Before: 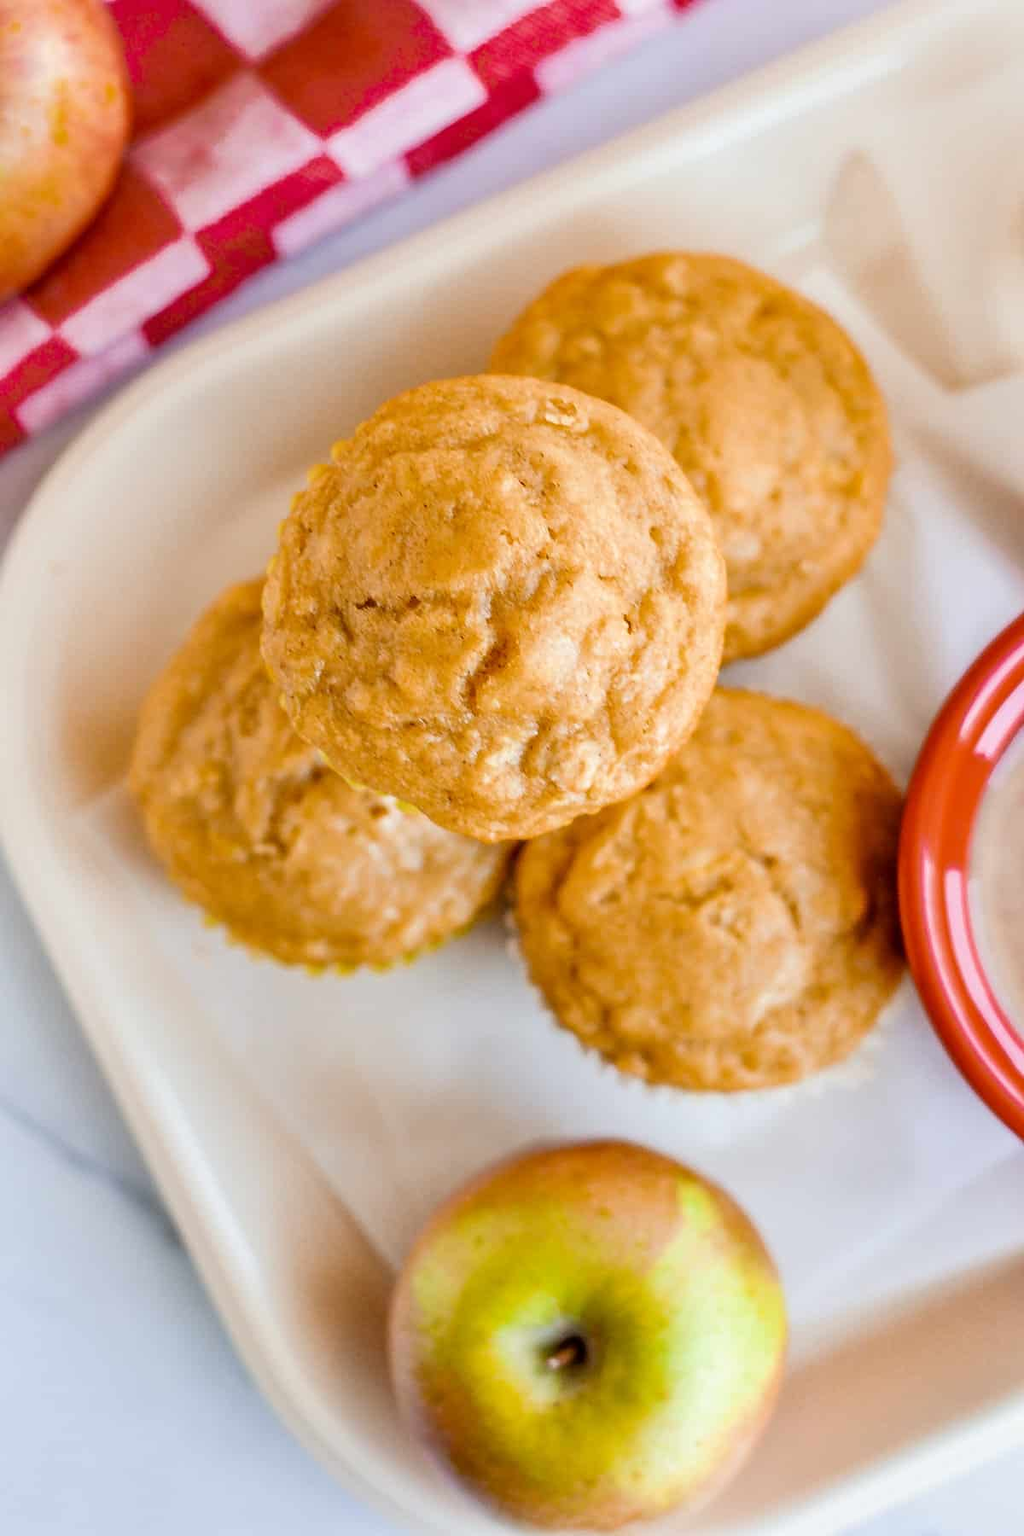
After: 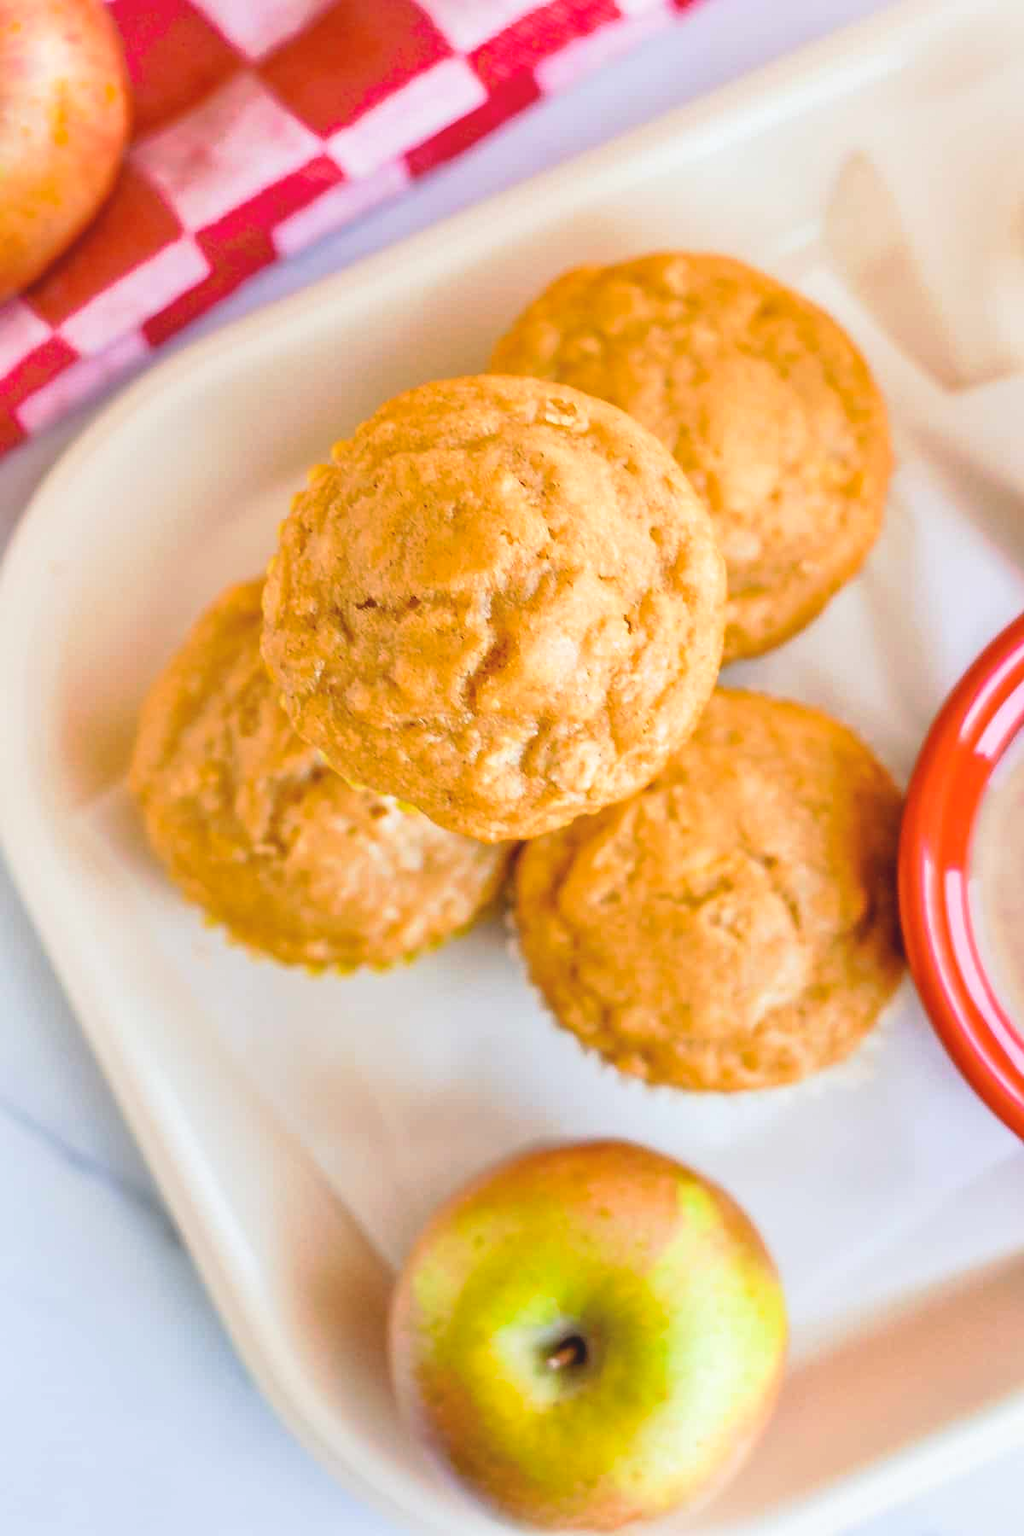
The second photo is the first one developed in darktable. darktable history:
tone curve: curves: ch0 [(0, 0) (0.003, 0.005) (0.011, 0.019) (0.025, 0.04) (0.044, 0.064) (0.069, 0.095) (0.1, 0.129) (0.136, 0.169) (0.177, 0.207) (0.224, 0.247) (0.277, 0.298) (0.335, 0.354) (0.399, 0.416) (0.468, 0.478) (0.543, 0.553) (0.623, 0.634) (0.709, 0.709) (0.801, 0.817) (0.898, 0.912) (1, 1)], preserve colors none
contrast brightness saturation: contrast -0.102, brightness 0.054, saturation 0.085
exposure: exposure 0.233 EV, compensate highlight preservation false
